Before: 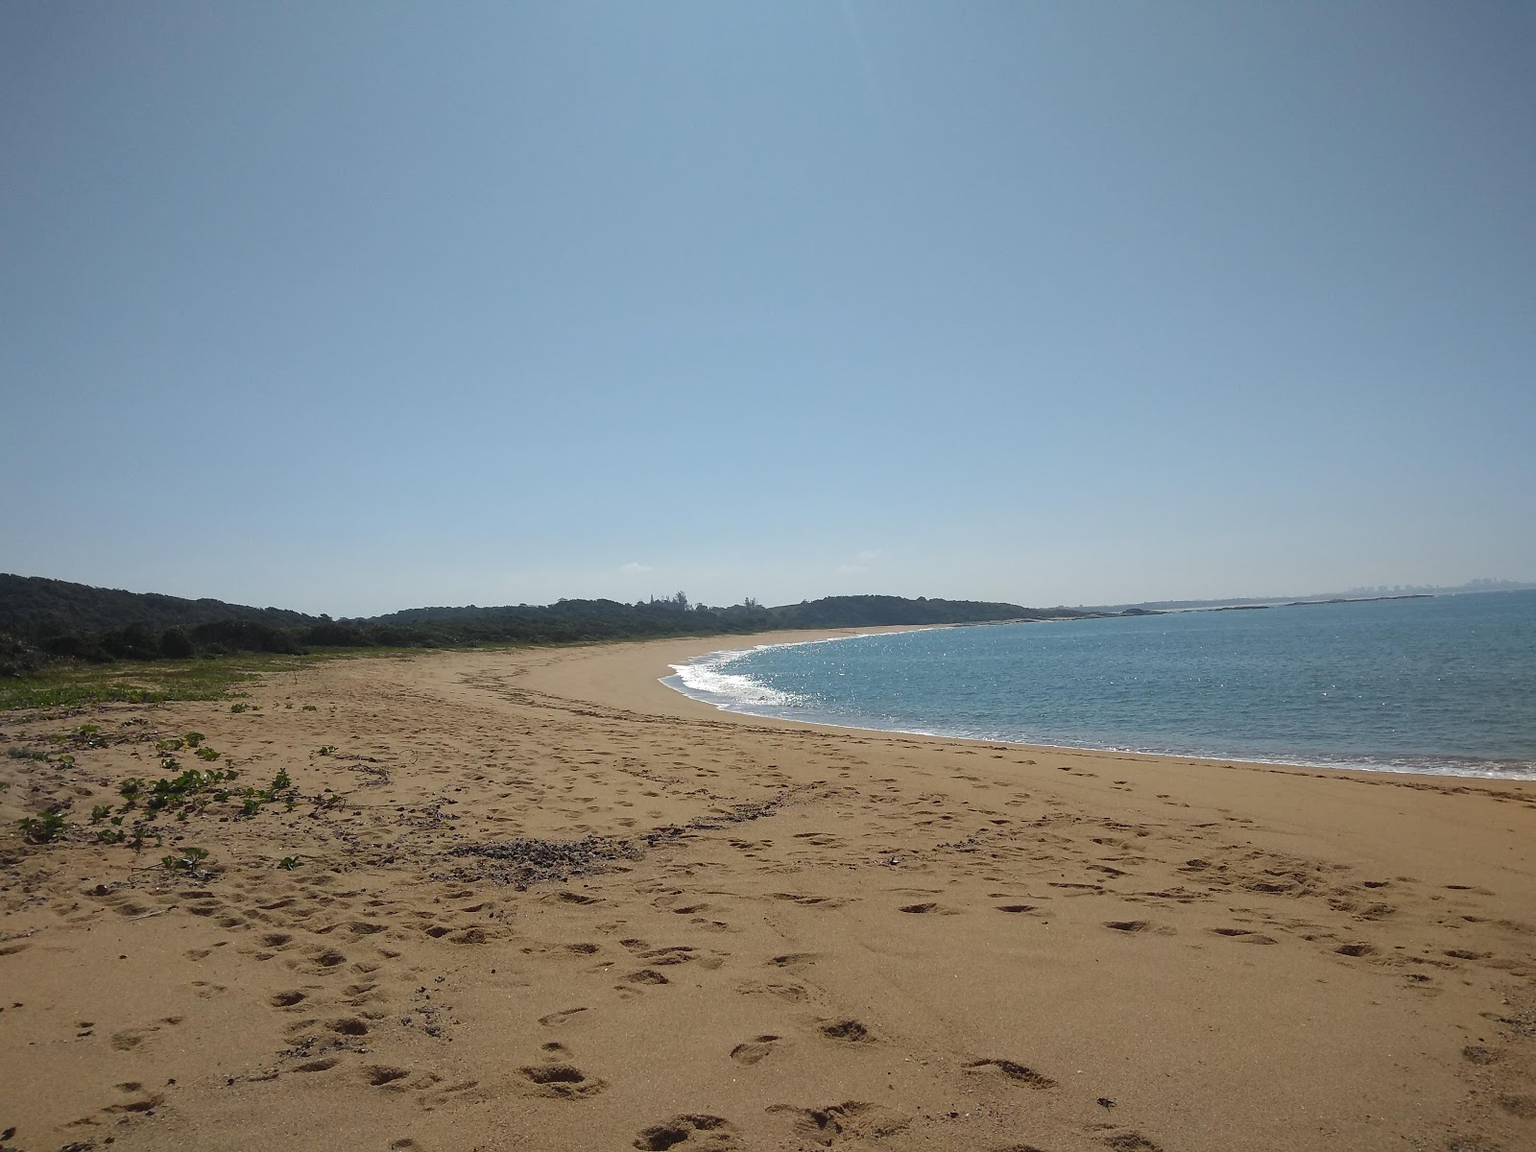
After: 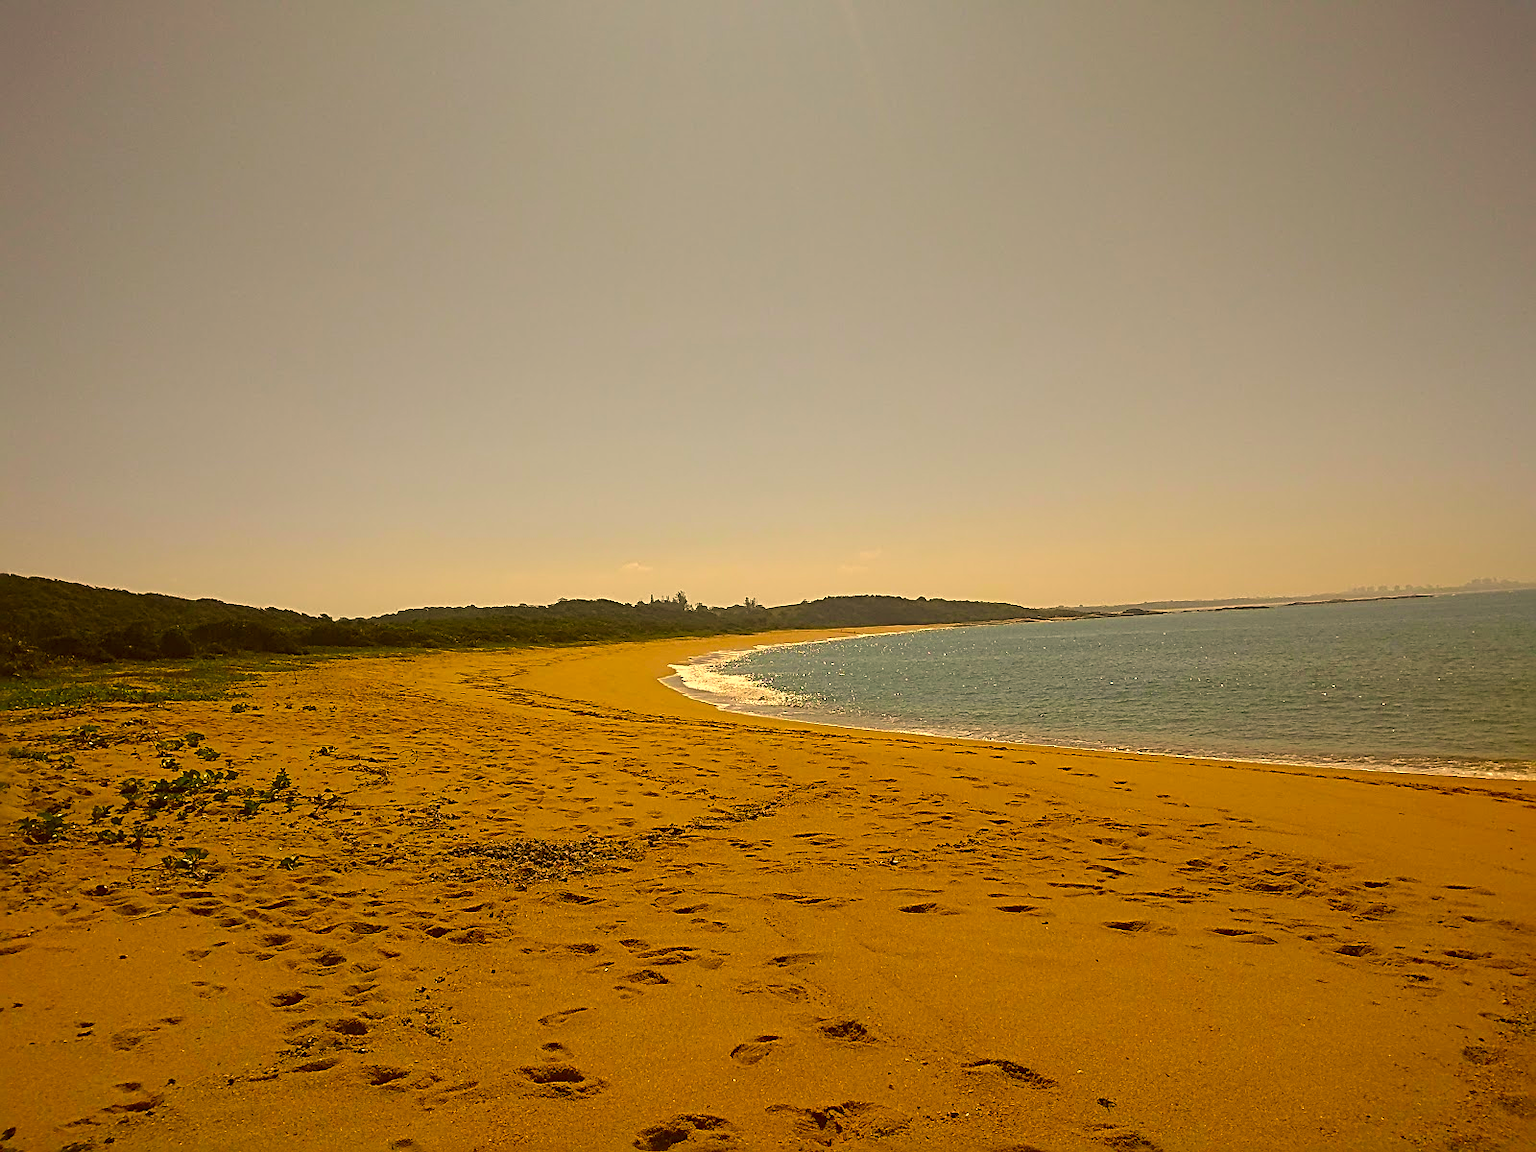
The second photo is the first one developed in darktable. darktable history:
color correction: highlights a* 11.09, highlights b* 30.08, shadows a* 2.79, shadows b* 17.33, saturation 1.74
sharpen: radius 2.818, amount 0.716
